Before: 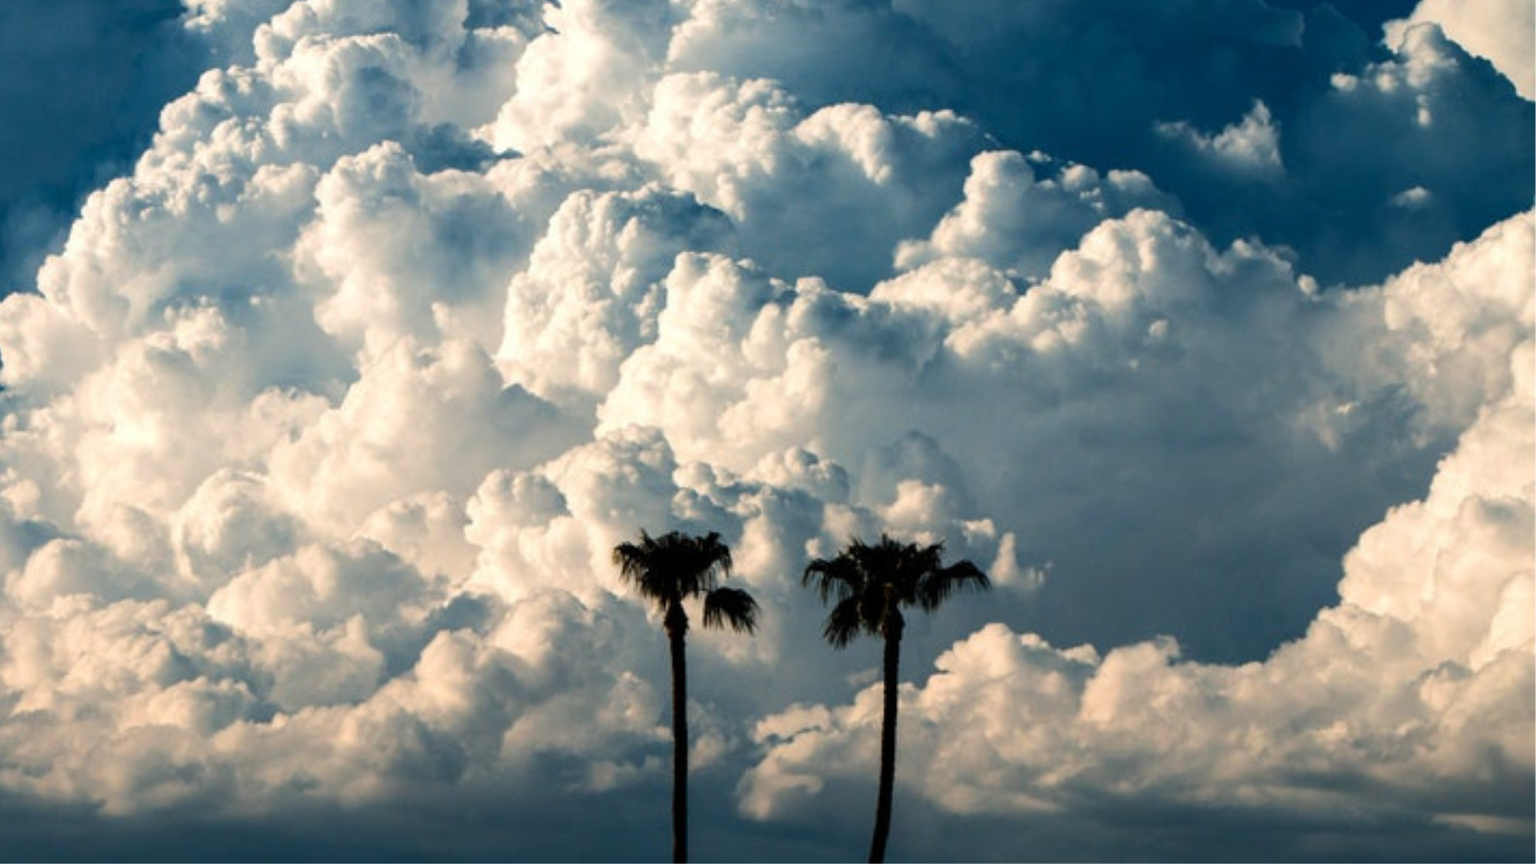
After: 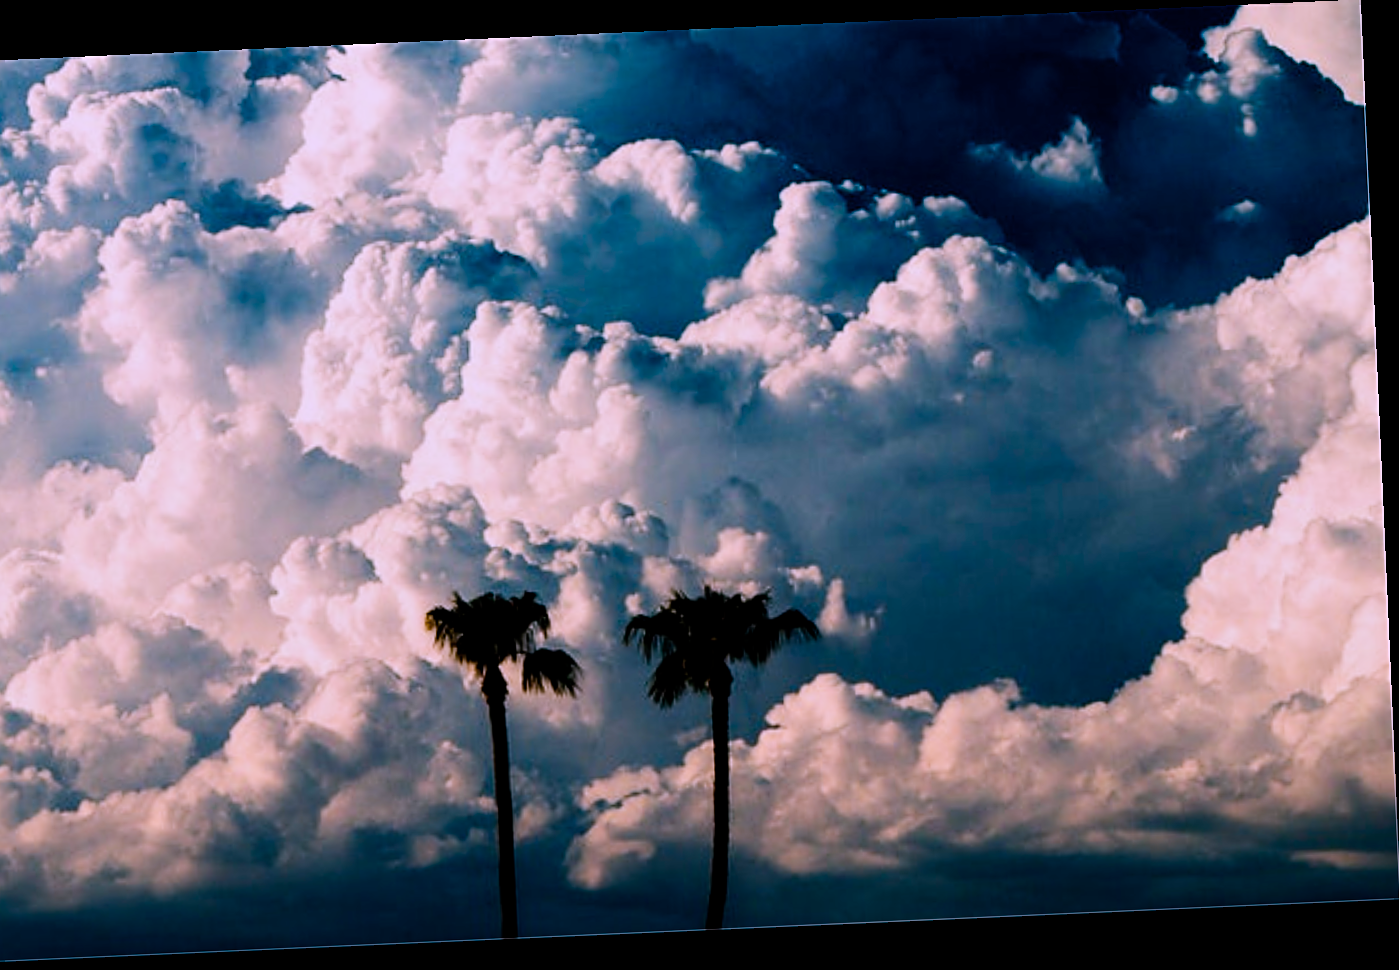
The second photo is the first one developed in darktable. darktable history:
color correction: highlights a* 15.46, highlights b* -20.56
crop and rotate: left 14.584%
filmic rgb: middle gray luminance 29%, black relative exposure -10.3 EV, white relative exposure 5.5 EV, threshold 6 EV, target black luminance 0%, hardness 3.95, latitude 2.04%, contrast 1.132, highlights saturation mix 5%, shadows ↔ highlights balance 15.11%, add noise in highlights 0, preserve chrominance no, color science v3 (2019), use custom middle-gray values true, iterations of high-quality reconstruction 0, contrast in highlights soft, enable highlight reconstruction true
color balance rgb: linear chroma grading › global chroma 9%, perceptual saturation grading › global saturation 36%, perceptual saturation grading › shadows 35%, perceptual brilliance grading › global brilliance 15%, perceptual brilliance grading › shadows -35%, global vibrance 15%
tone equalizer: -8 EV 0.06 EV, smoothing diameter 25%, edges refinement/feathering 10, preserve details guided filter
sharpen: on, module defaults
rotate and perspective: rotation -2.56°, automatic cropping off
